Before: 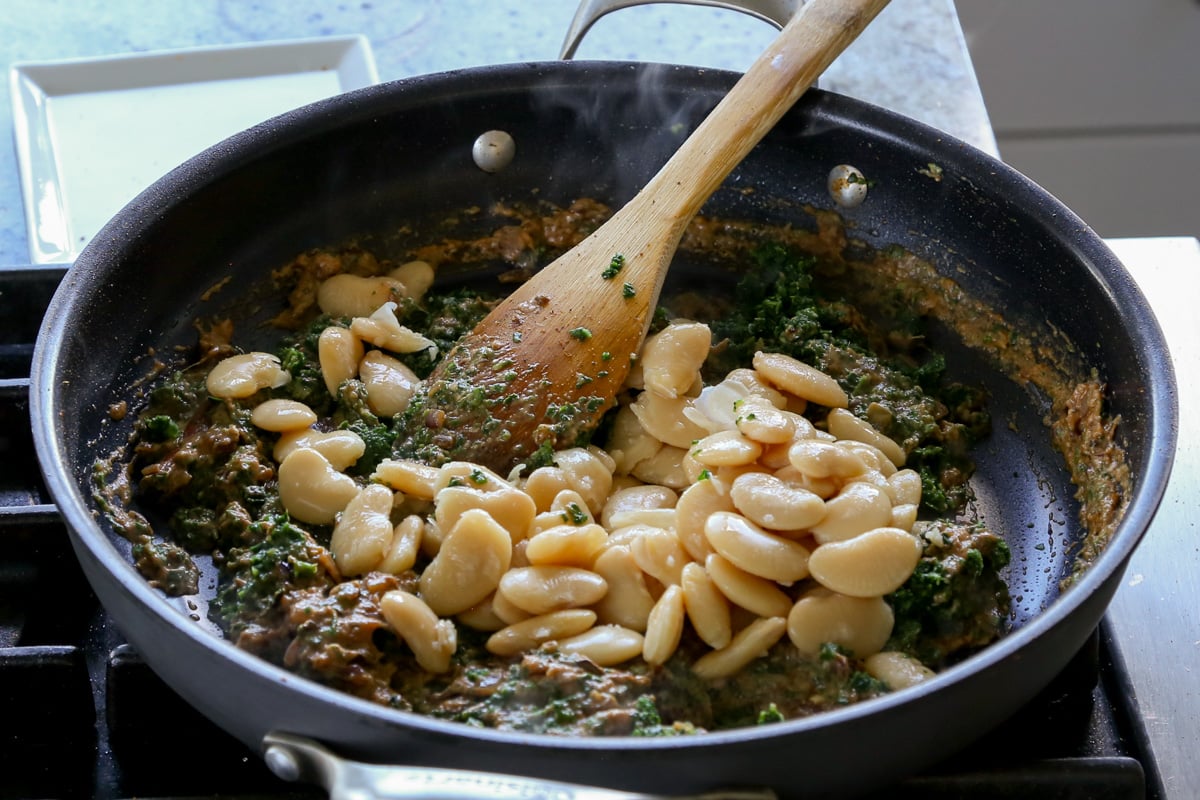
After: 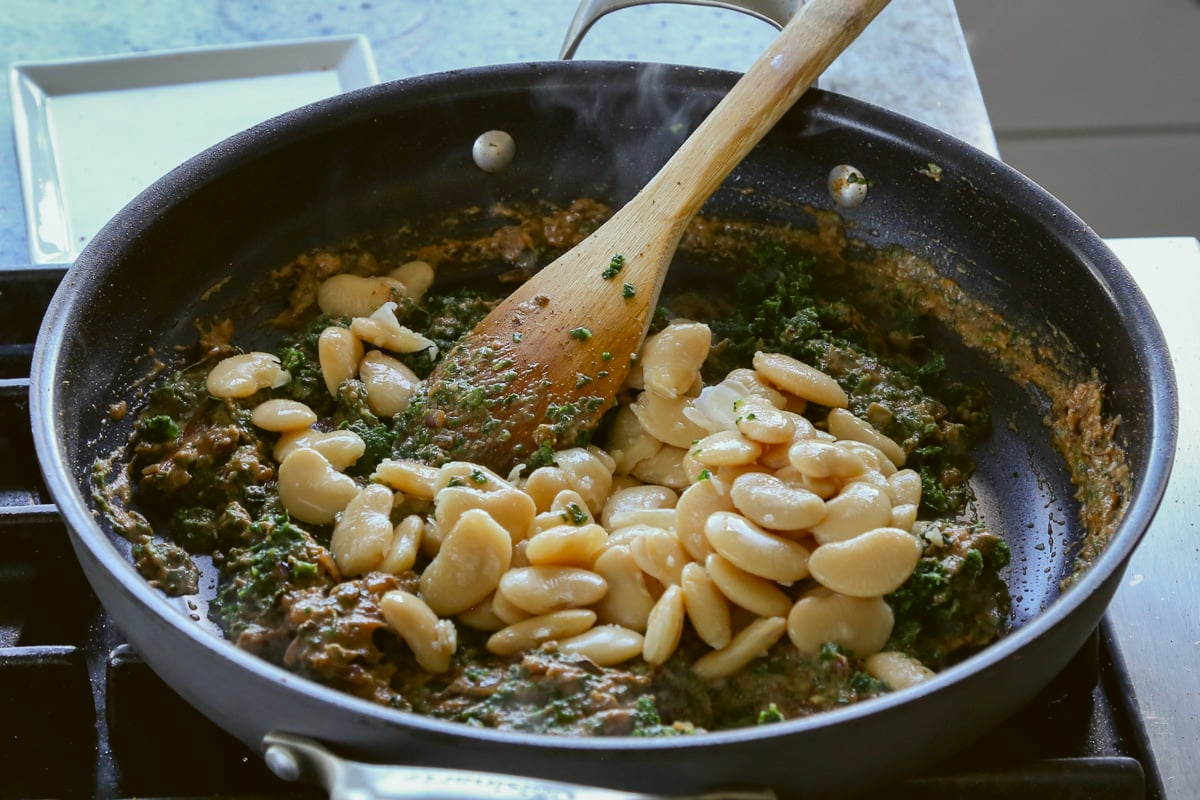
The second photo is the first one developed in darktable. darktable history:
color balance: lift [1.004, 1.002, 1.002, 0.998], gamma [1, 1.007, 1.002, 0.993], gain [1, 0.977, 1.013, 1.023], contrast -3.64%
shadows and highlights: shadows 43.71, white point adjustment -1.46, soften with gaussian
